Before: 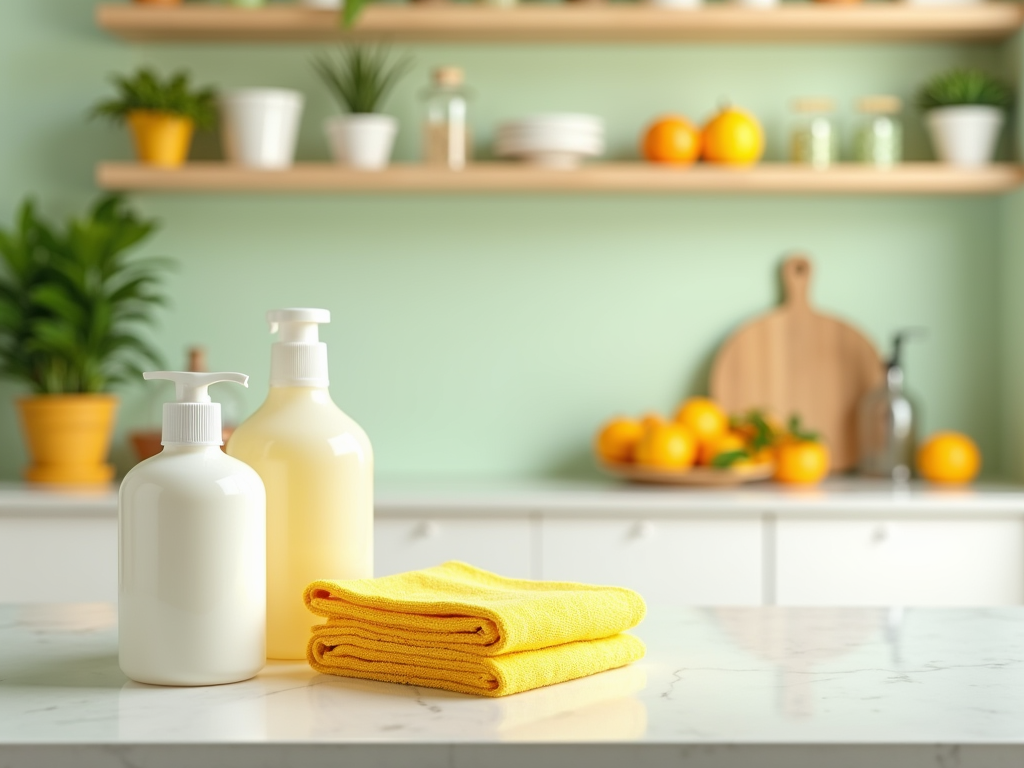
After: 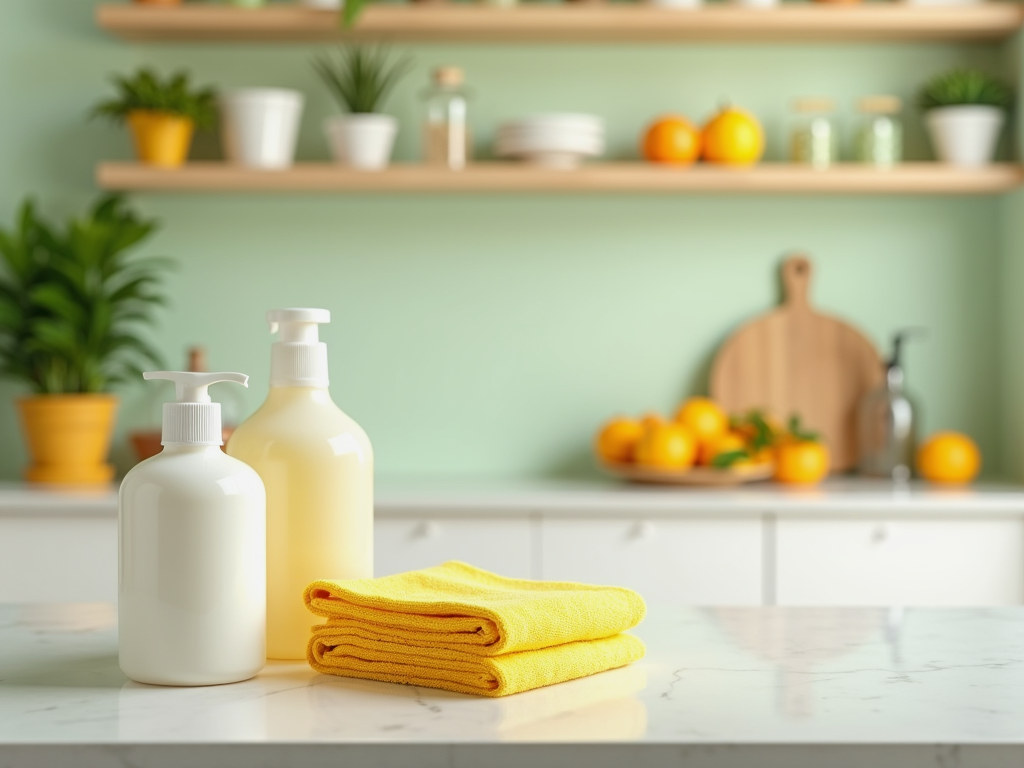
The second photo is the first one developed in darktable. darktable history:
exposure: exposure -0.114 EV, compensate exposure bias true, compensate highlight preservation false
